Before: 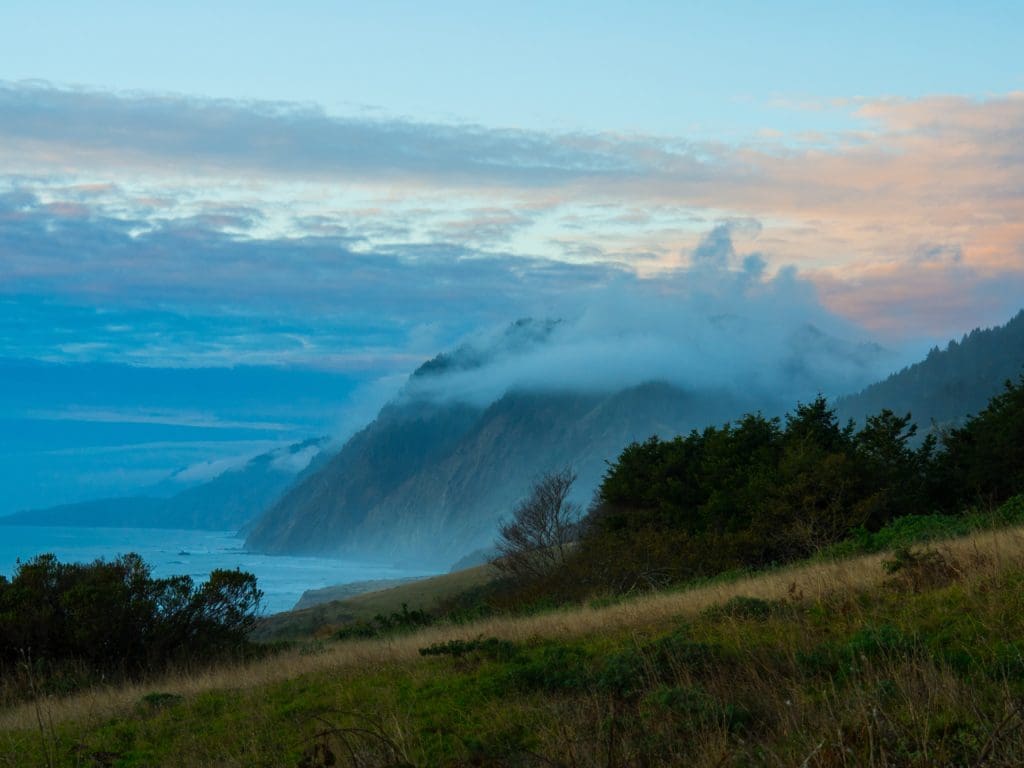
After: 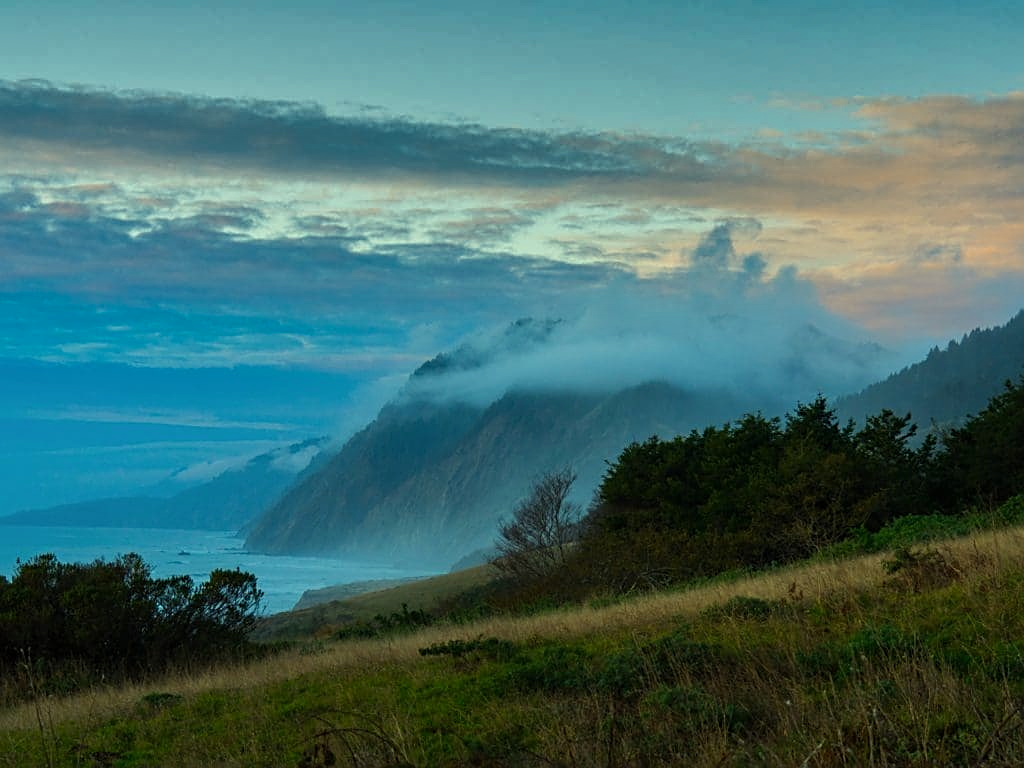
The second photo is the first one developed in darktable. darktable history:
shadows and highlights: shadows 20.91, highlights -82.73, soften with gaussian
color correction: highlights a* -5.94, highlights b* 11.19
sharpen: on, module defaults
